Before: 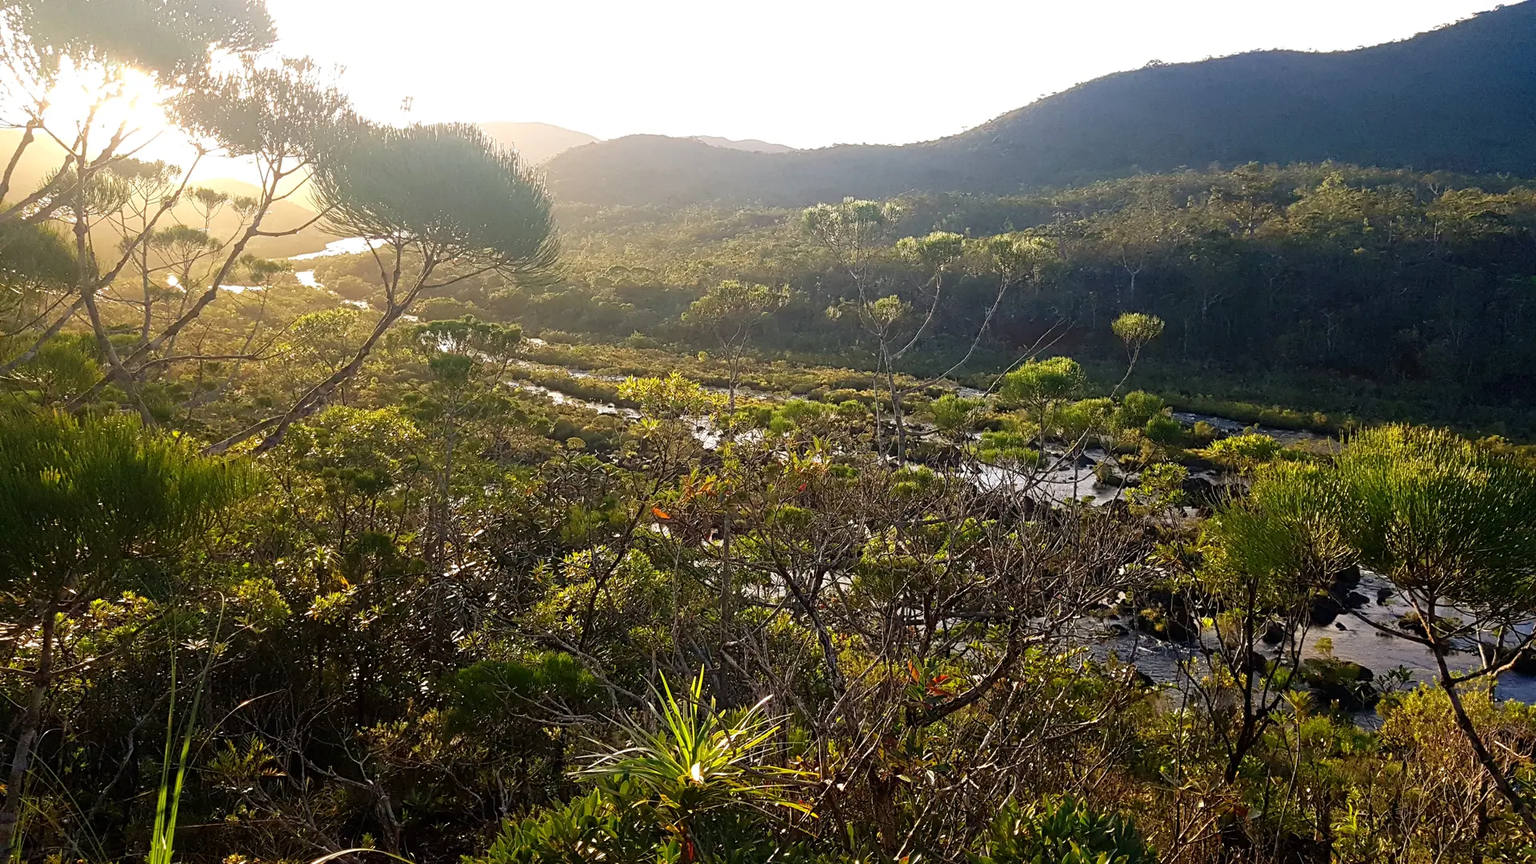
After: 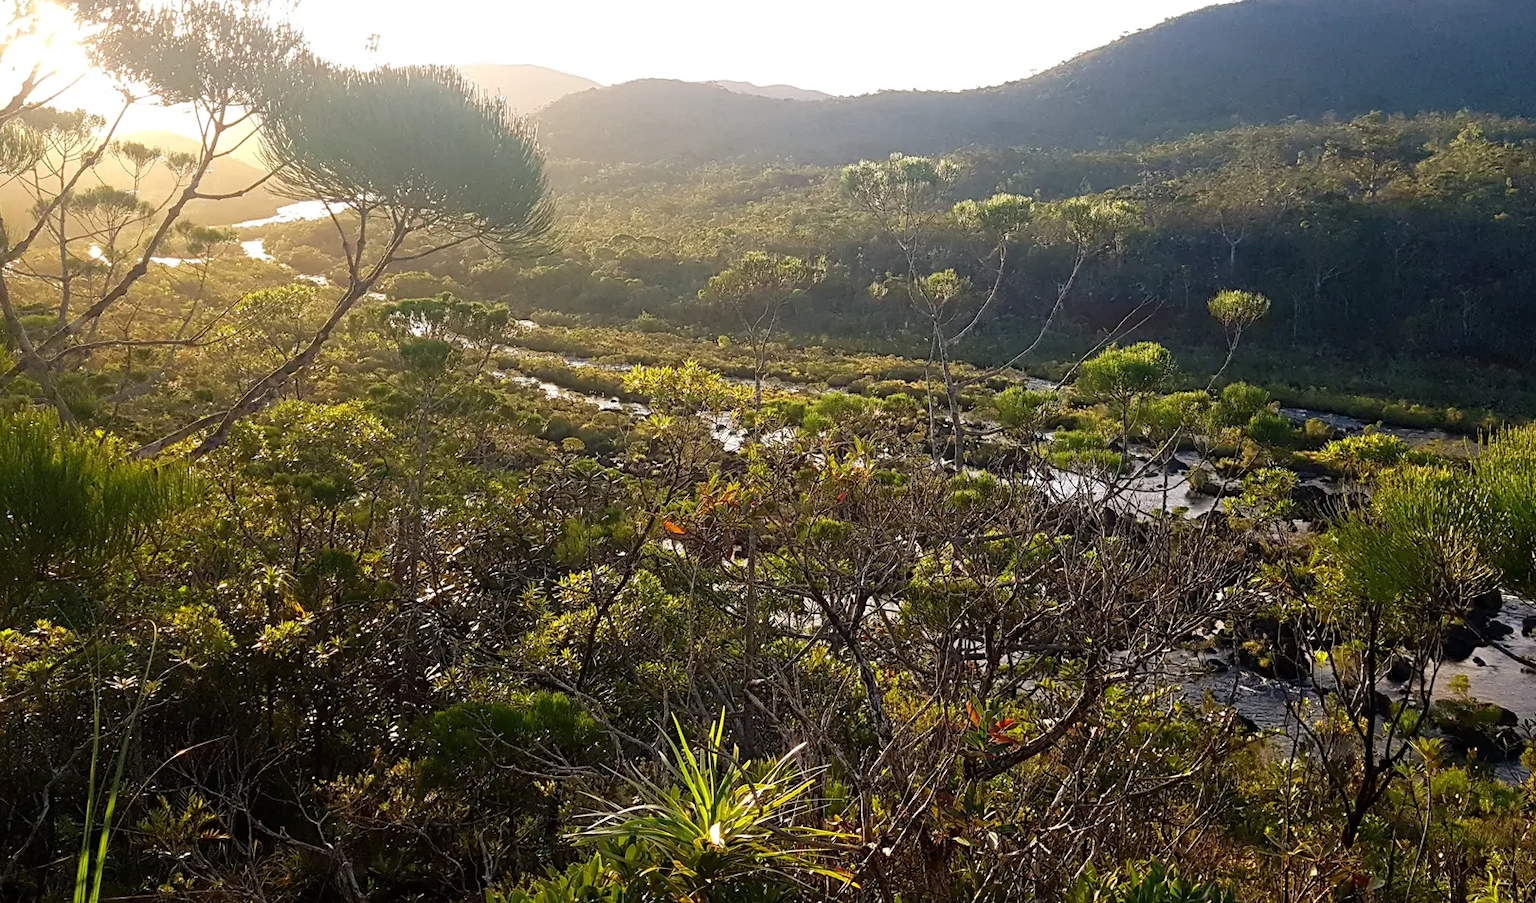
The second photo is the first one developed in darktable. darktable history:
crop: left 6.028%, top 7.943%, right 9.536%, bottom 3.701%
